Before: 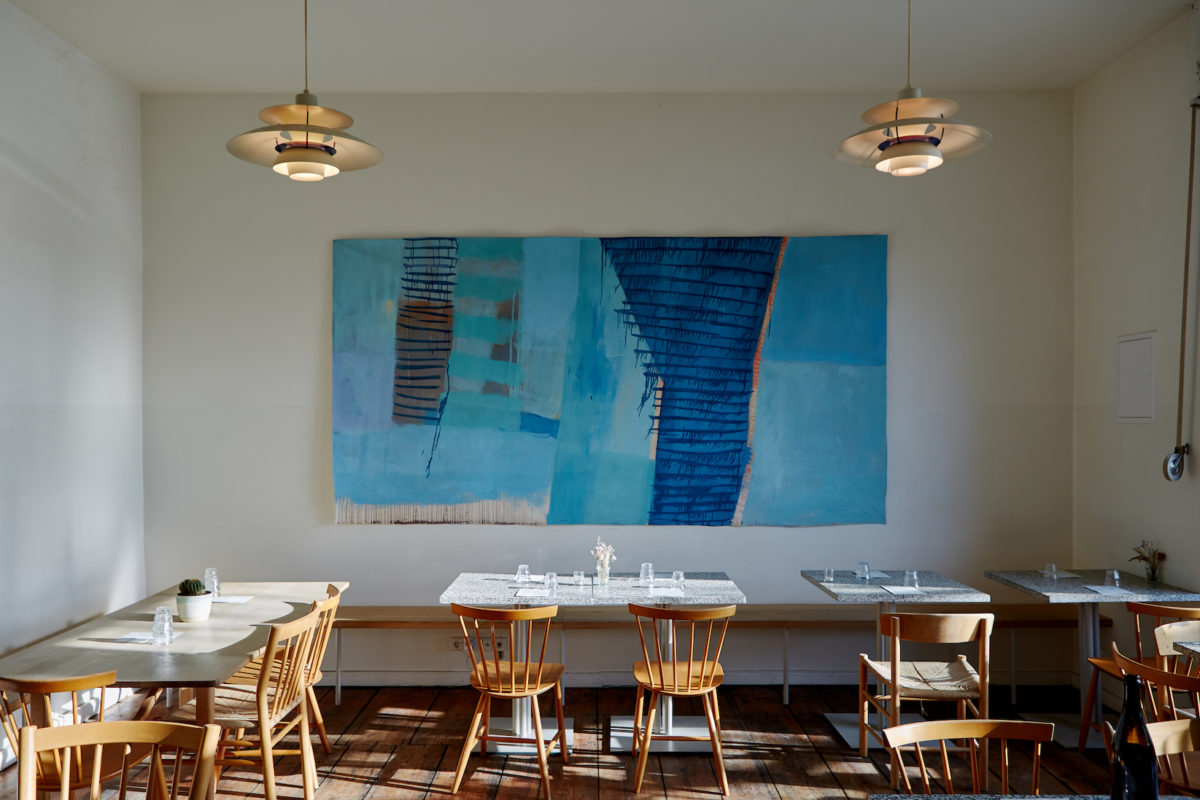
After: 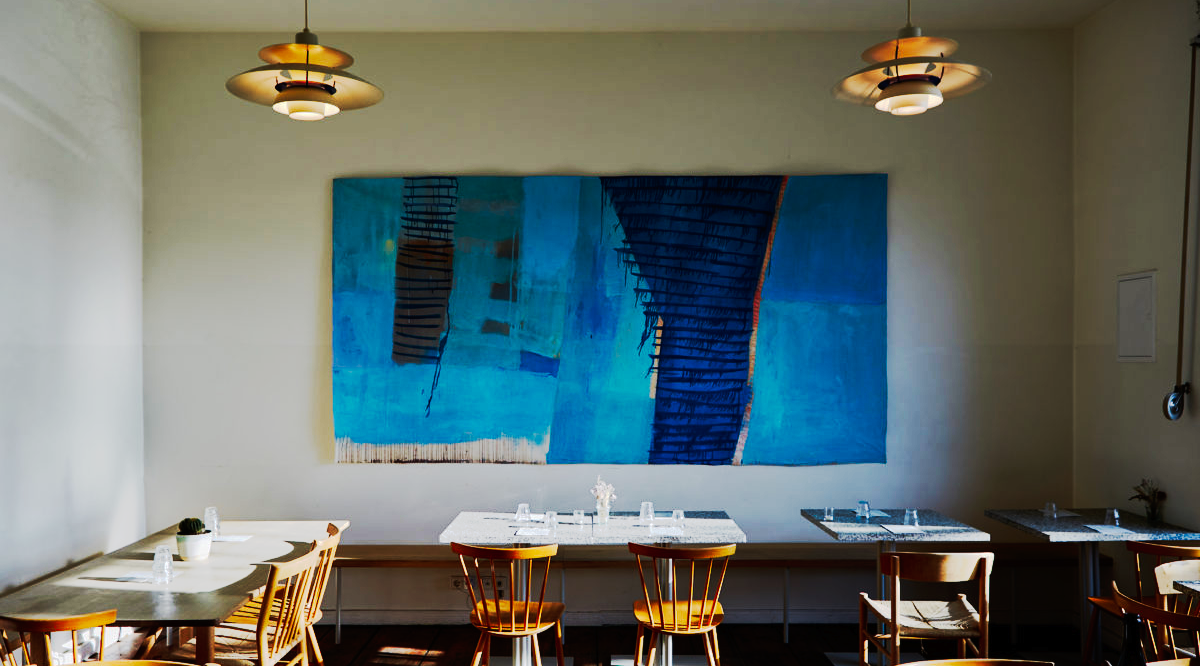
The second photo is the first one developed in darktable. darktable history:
crop: top 7.625%, bottom 8.027%
tone curve: curves: ch0 [(0, 0) (0.003, 0.005) (0.011, 0.007) (0.025, 0.009) (0.044, 0.013) (0.069, 0.017) (0.1, 0.02) (0.136, 0.029) (0.177, 0.052) (0.224, 0.086) (0.277, 0.129) (0.335, 0.188) (0.399, 0.256) (0.468, 0.361) (0.543, 0.526) (0.623, 0.696) (0.709, 0.784) (0.801, 0.85) (0.898, 0.882) (1, 1)], preserve colors none
